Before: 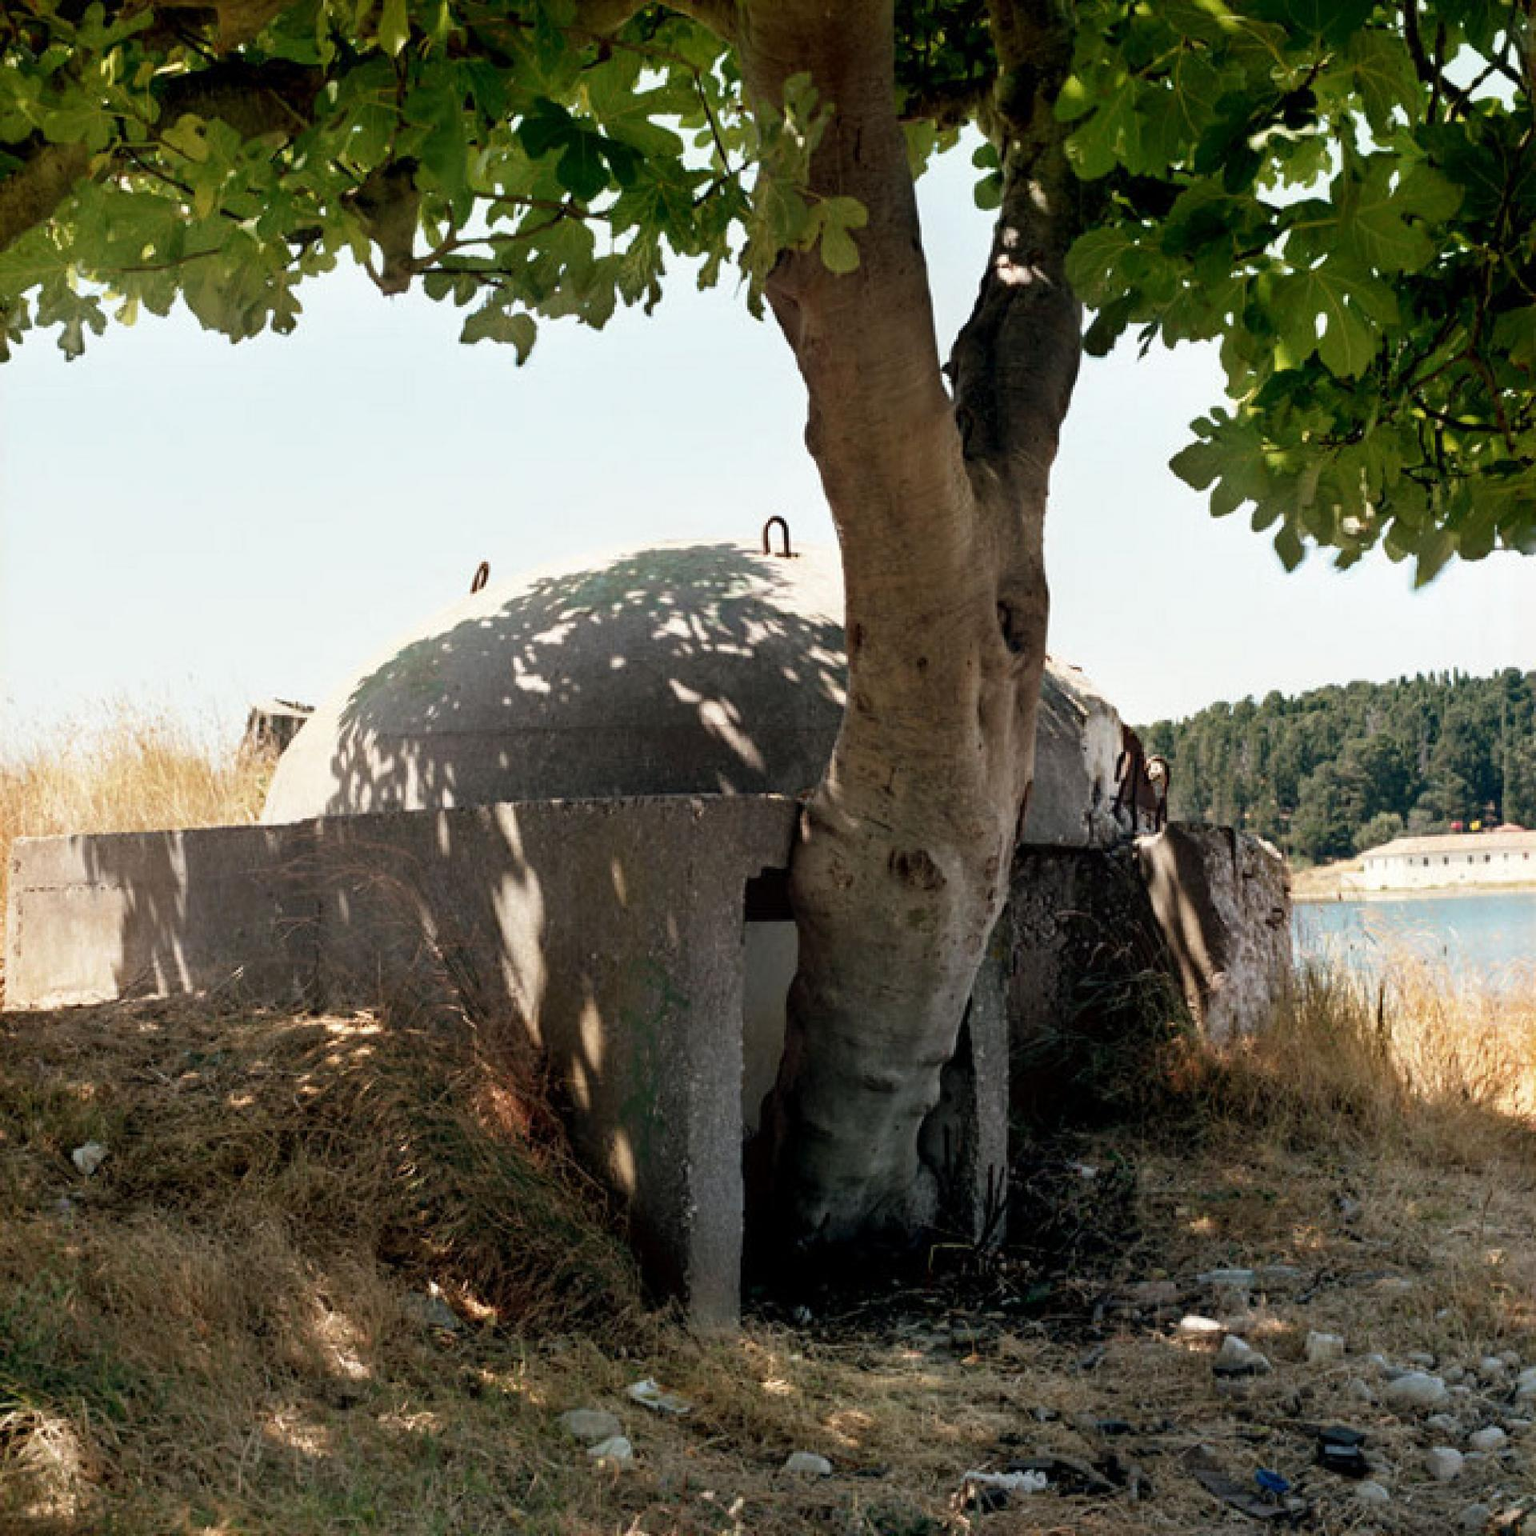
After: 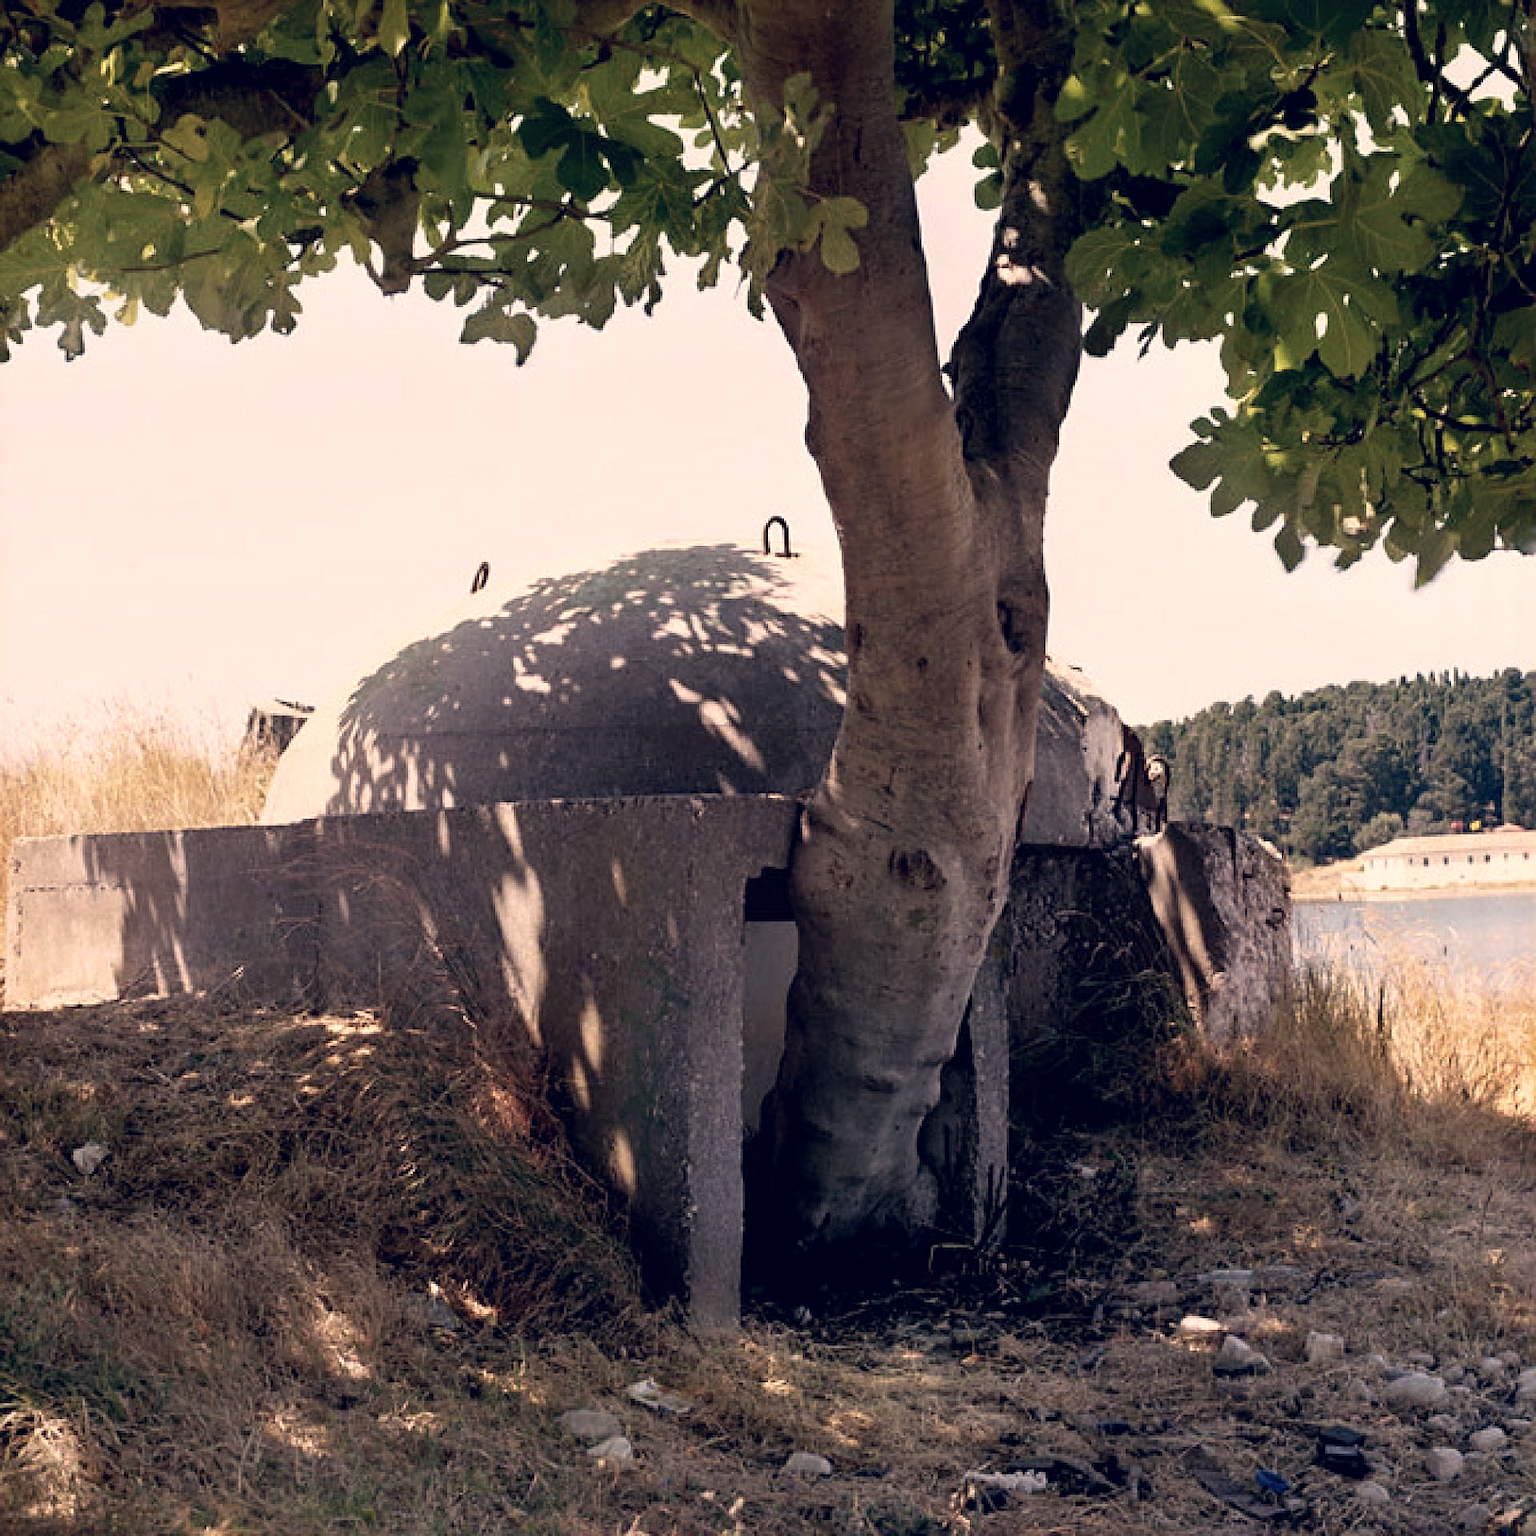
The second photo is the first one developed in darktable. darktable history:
sharpen: on, module defaults
color calibration: illuminant custom, x 0.368, y 0.373, temperature 4330.32 K
color correction: highlights a* 19.59, highlights b* 27.49, shadows a* 3.46, shadows b* -17.28, saturation 0.73
